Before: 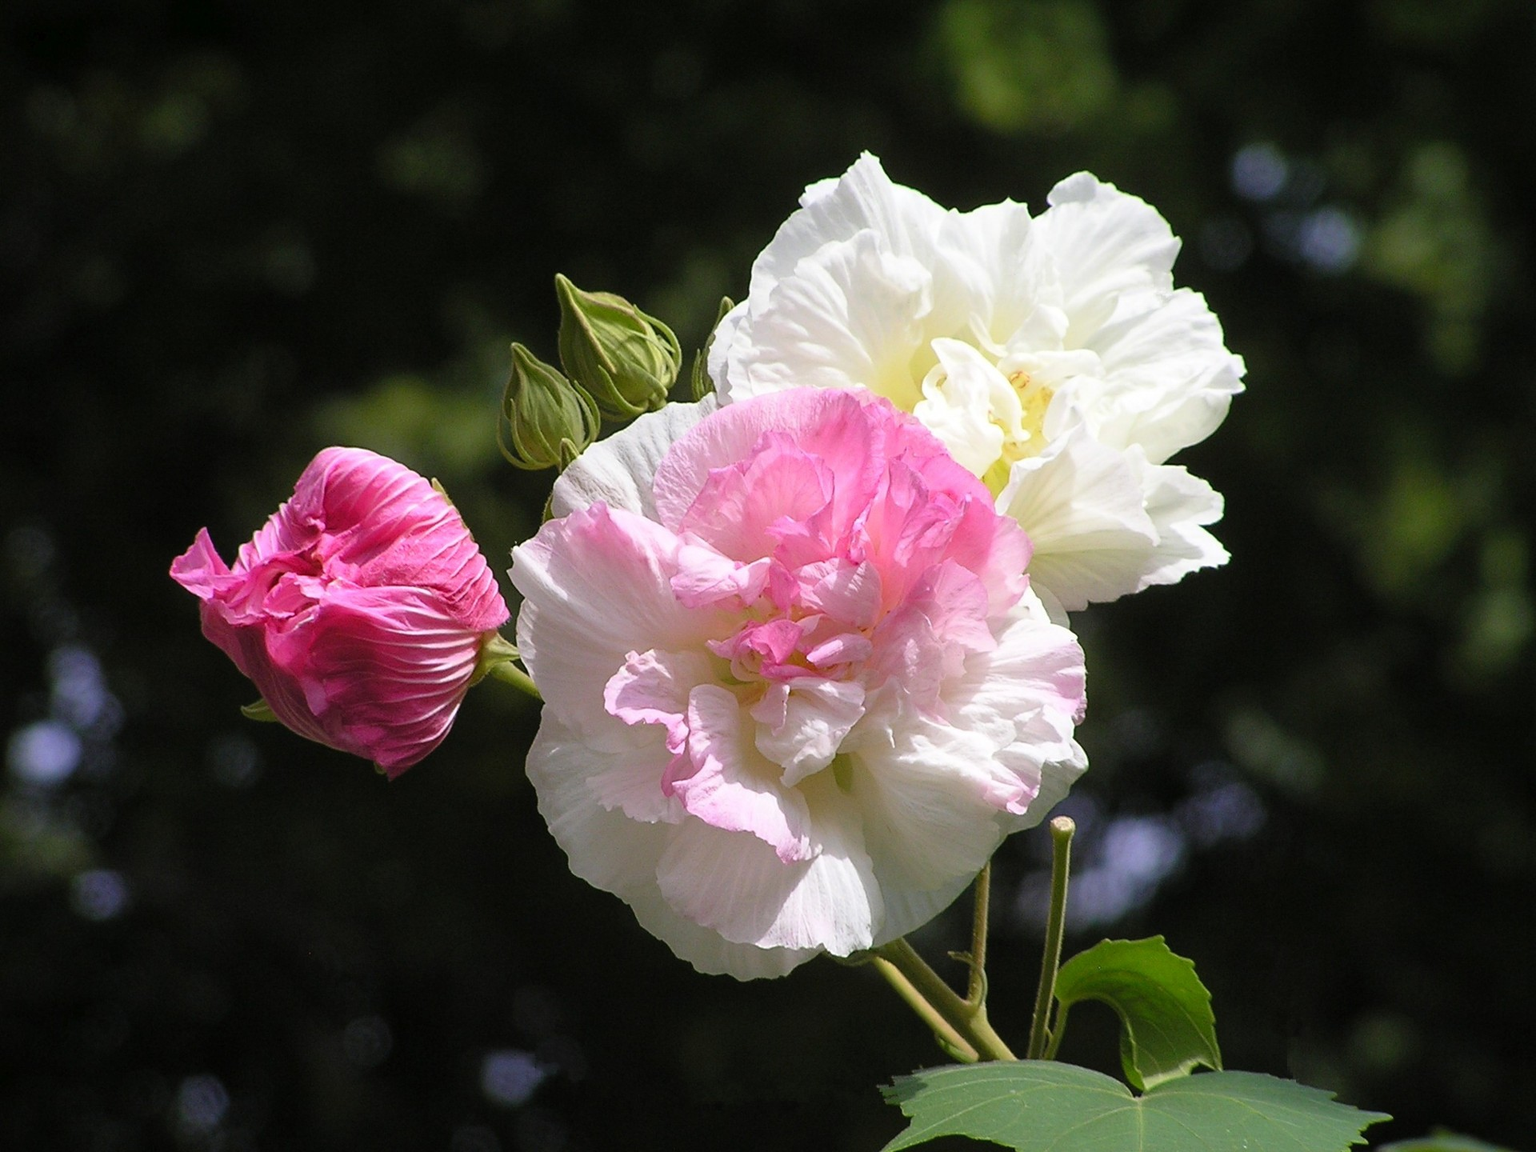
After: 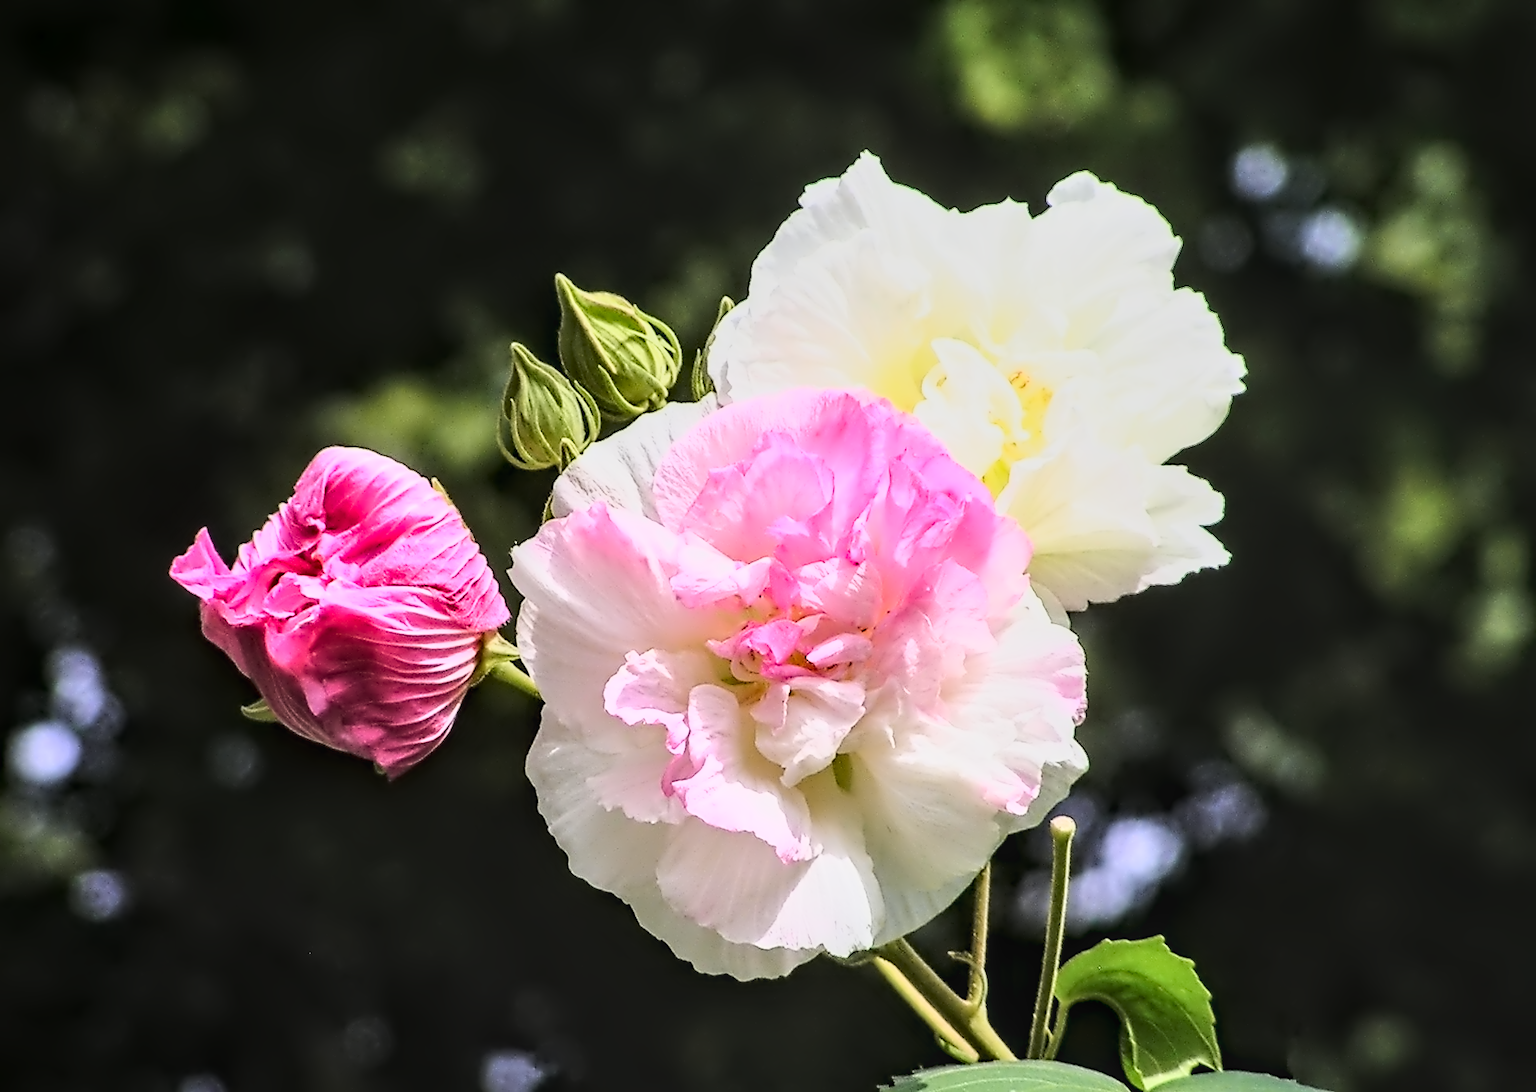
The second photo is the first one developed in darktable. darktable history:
contrast equalizer: octaves 7, y [[0.5, 0.542, 0.583, 0.625, 0.667, 0.708], [0.5 ×6], [0.5 ×6], [0, 0.033, 0.067, 0.1, 0.133, 0.167], [0, 0.05, 0.1, 0.15, 0.2, 0.25]]
tone equalizer: -8 EV -0.417 EV, -7 EV -0.389 EV, -6 EV -0.333 EV, -5 EV -0.222 EV, -3 EV 0.222 EV, -2 EV 0.333 EV, -1 EV 0.389 EV, +0 EV 0.417 EV, edges refinement/feathering 500, mask exposure compensation -1.57 EV, preserve details no
local contrast: detail 117%
crop and rotate: top 0%, bottom 5.097%
base curve: curves: ch0 [(0, 0) (0.025, 0.046) (0.112, 0.277) (0.467, 0.74) (0.814, 0.929) (1, 0.942)]
